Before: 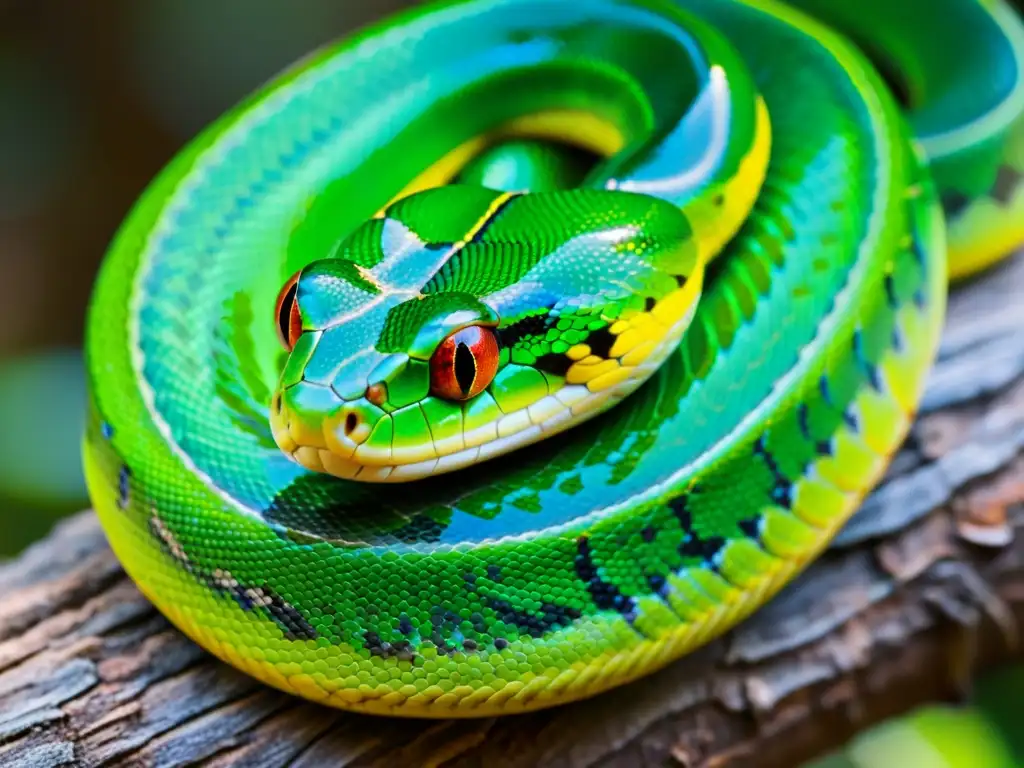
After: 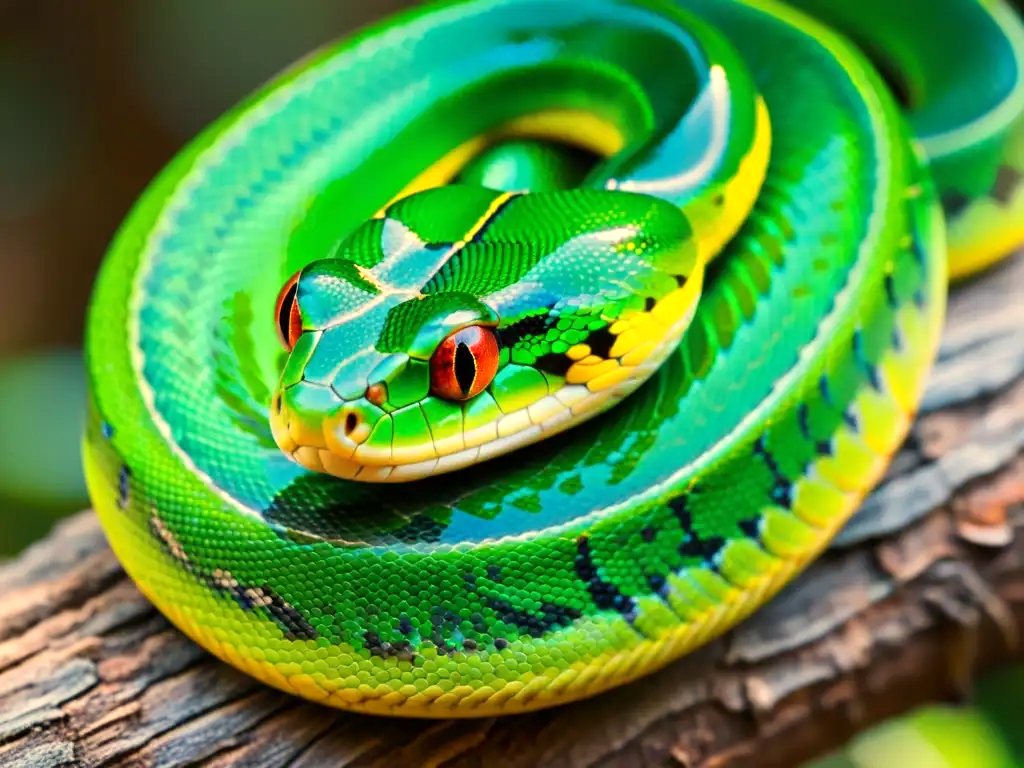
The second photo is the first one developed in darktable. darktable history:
exposure: exposure 0.191 EV, compensate highlight preservation false
white balance: red 1.123, blue 0.83
